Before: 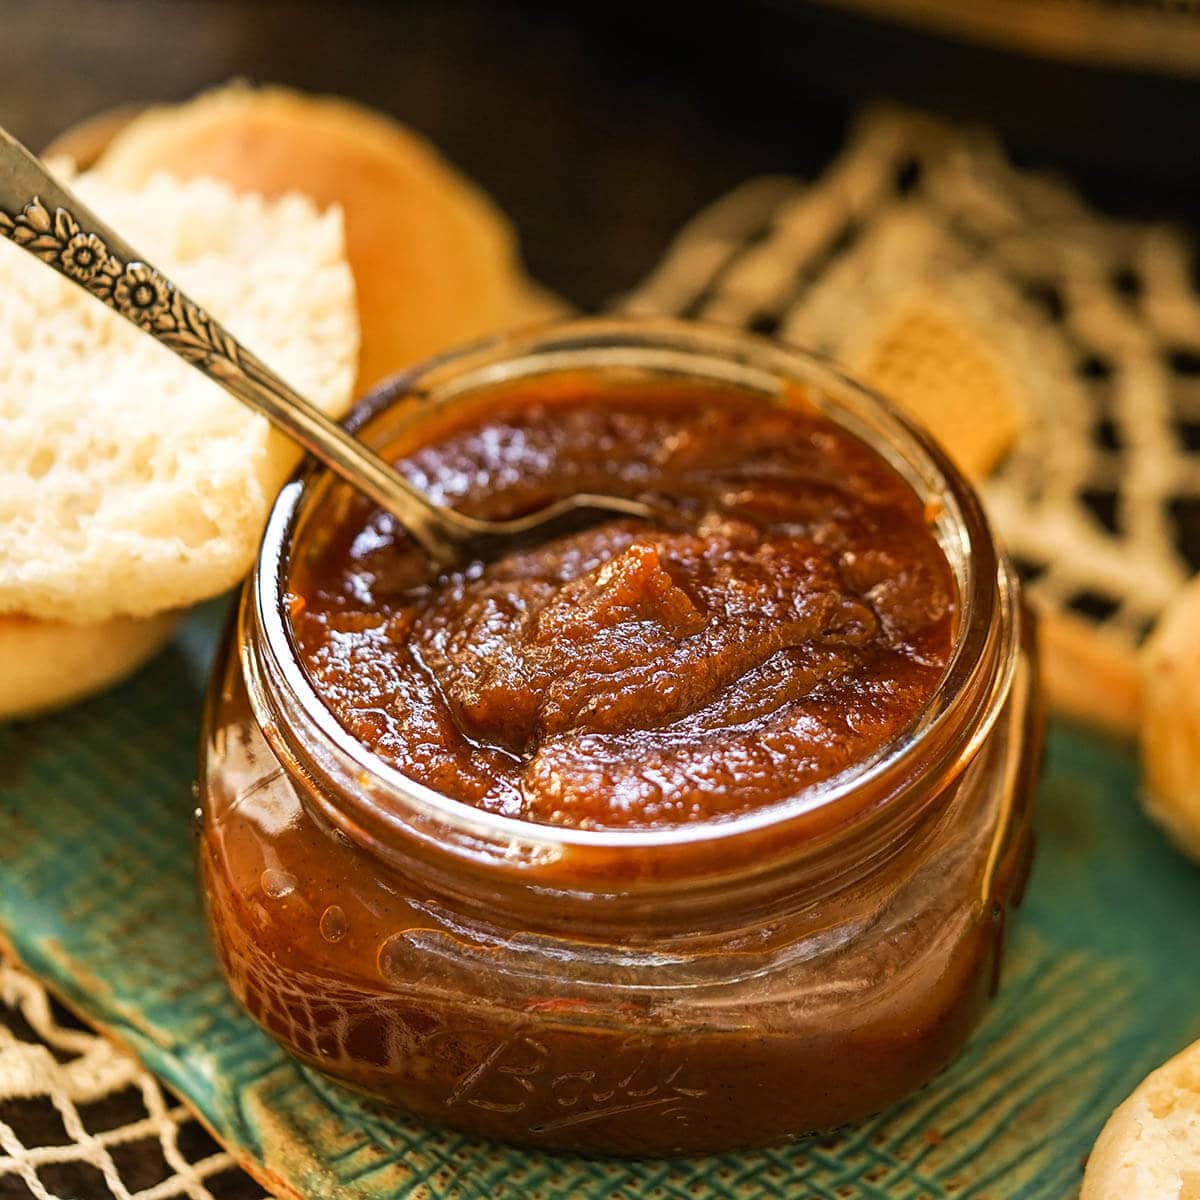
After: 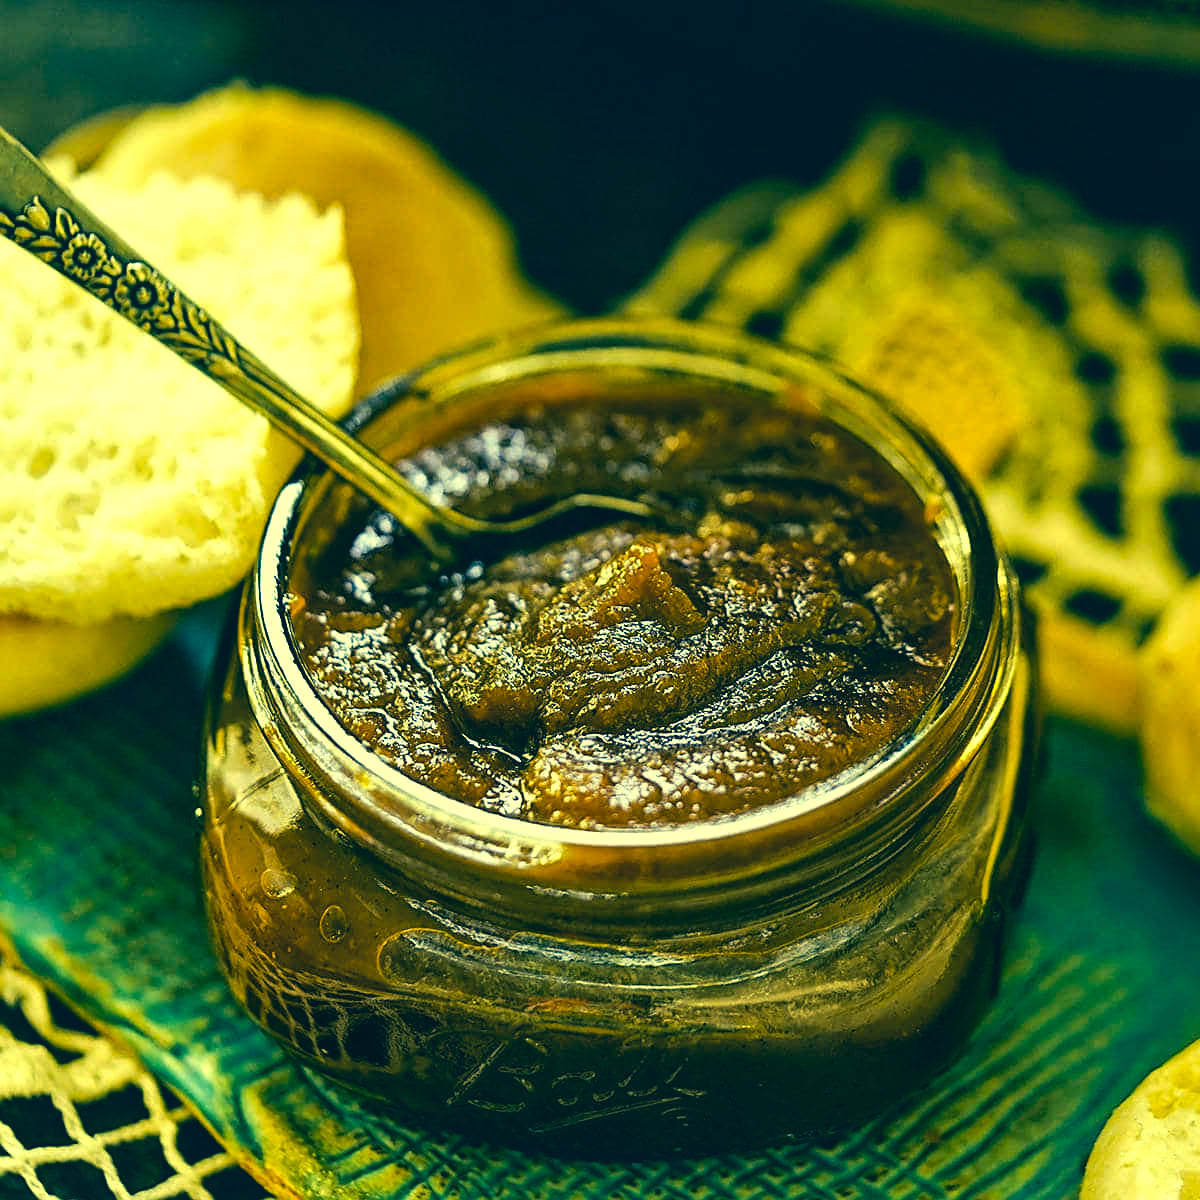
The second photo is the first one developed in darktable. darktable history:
local contrast: mode bilateral grid, contrast 20, coarseness 50, detail 143%, midtone range 0.2
sharpen: on, module defaults
color correction: highlights a* -15.4, highlights b* 39.83, shadows a* -39.55, shadows b* -25.62
exposure: exposure -0.042 EV, compensate highlight preservation false
color balance rgb: shadows lift › luminance -21.71%, shadows lift › chroma 6.607%, shadows lift › hue 272.12°, linear chroma grading › shadows -3.589%, linear chroma grading › highlights -5.074%, perceptual saturation grading › global saturation 1.174%, perceptual saturation grading › highlights -2.341%, perceptual saturation grading › mid-tones 4.487%, perceptual saturation grading › shadows 8.788%, global vibrance 30.194%, contrast 10.585%
contrast brightness saturation: saturation -0.032
